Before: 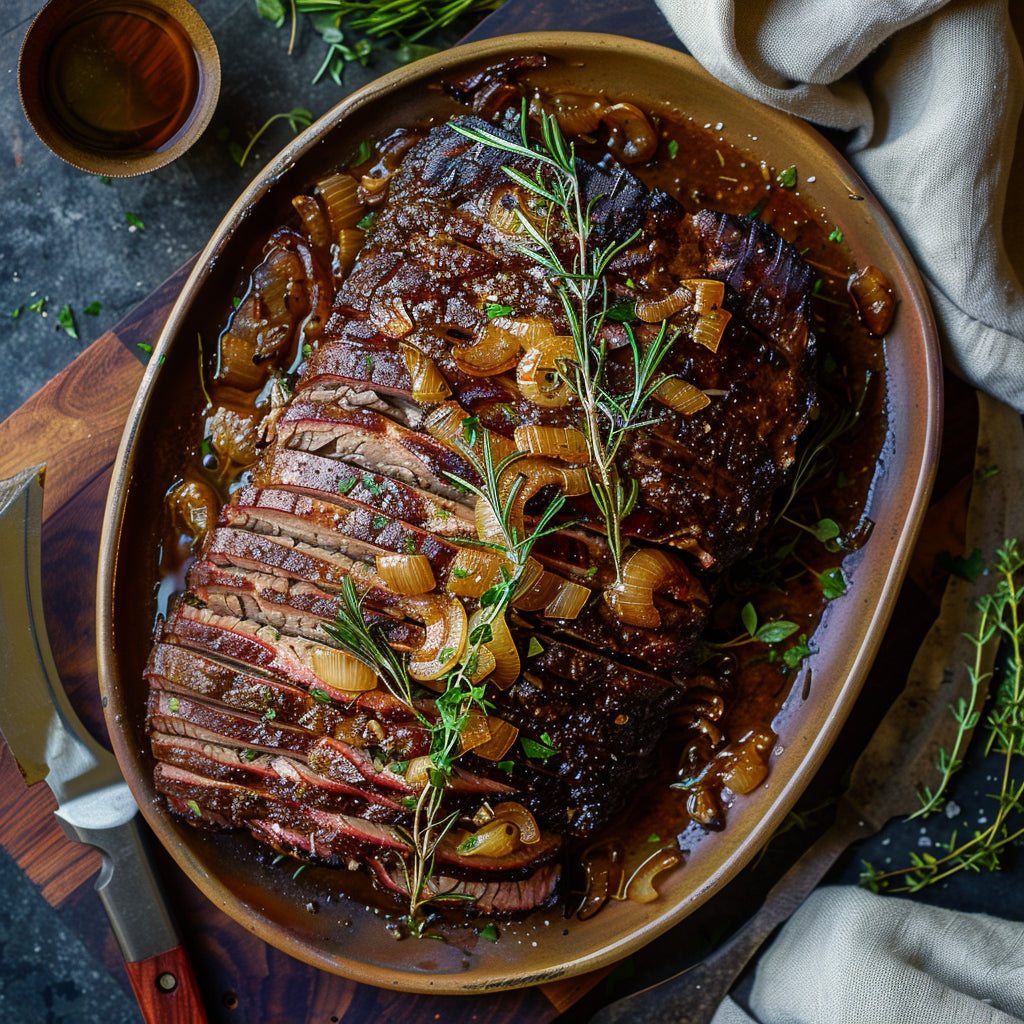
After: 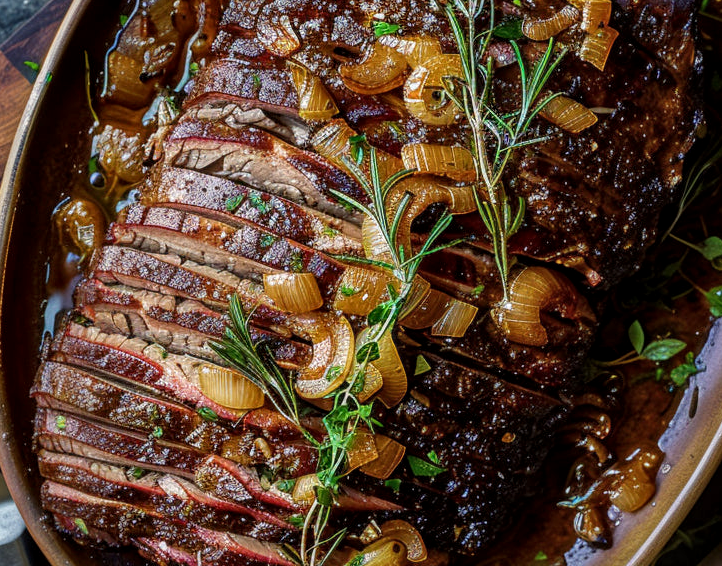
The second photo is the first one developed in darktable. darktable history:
crop: left 11.123%, top 27.61%, right 18.3%, bottom 17.034%
local contrast: on, module defaults
